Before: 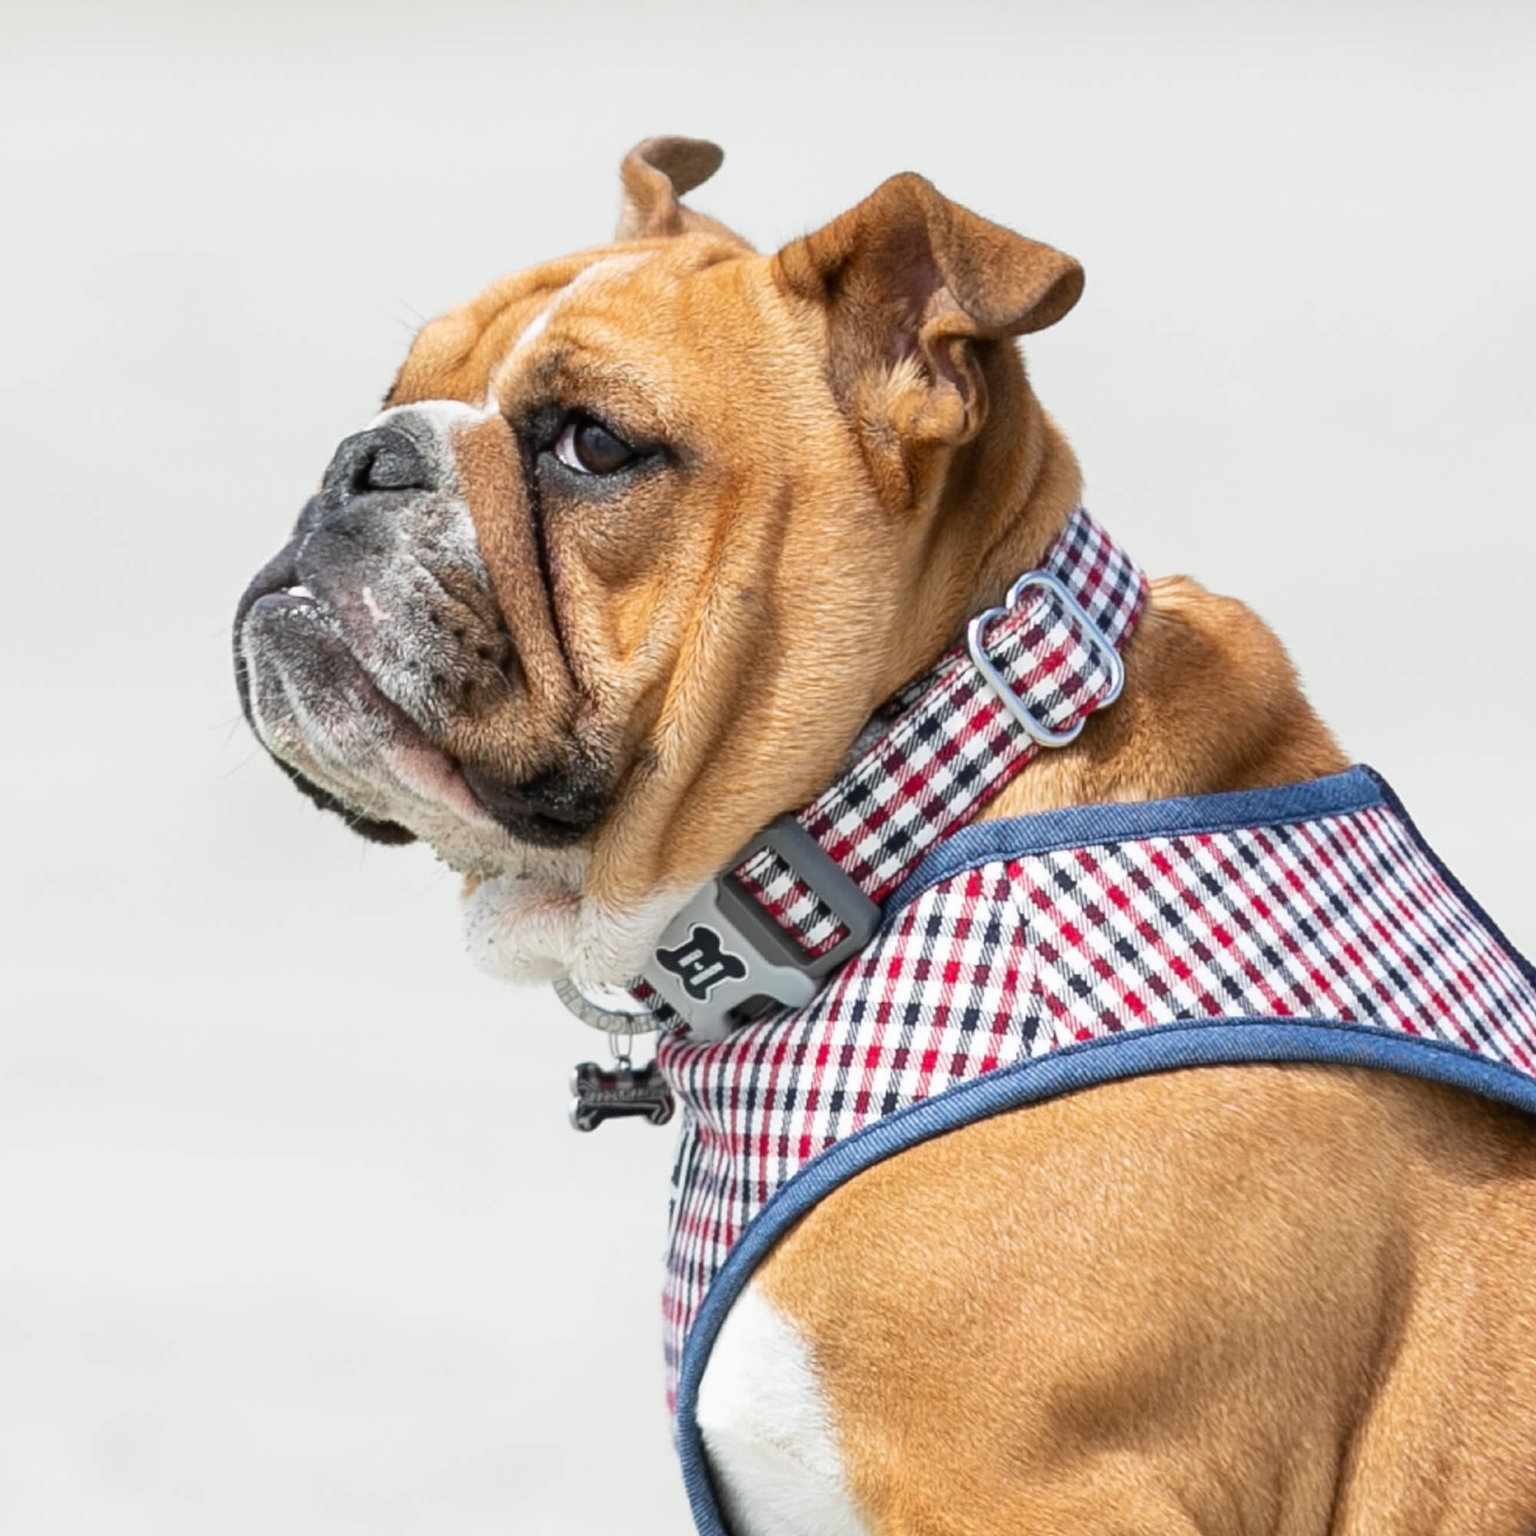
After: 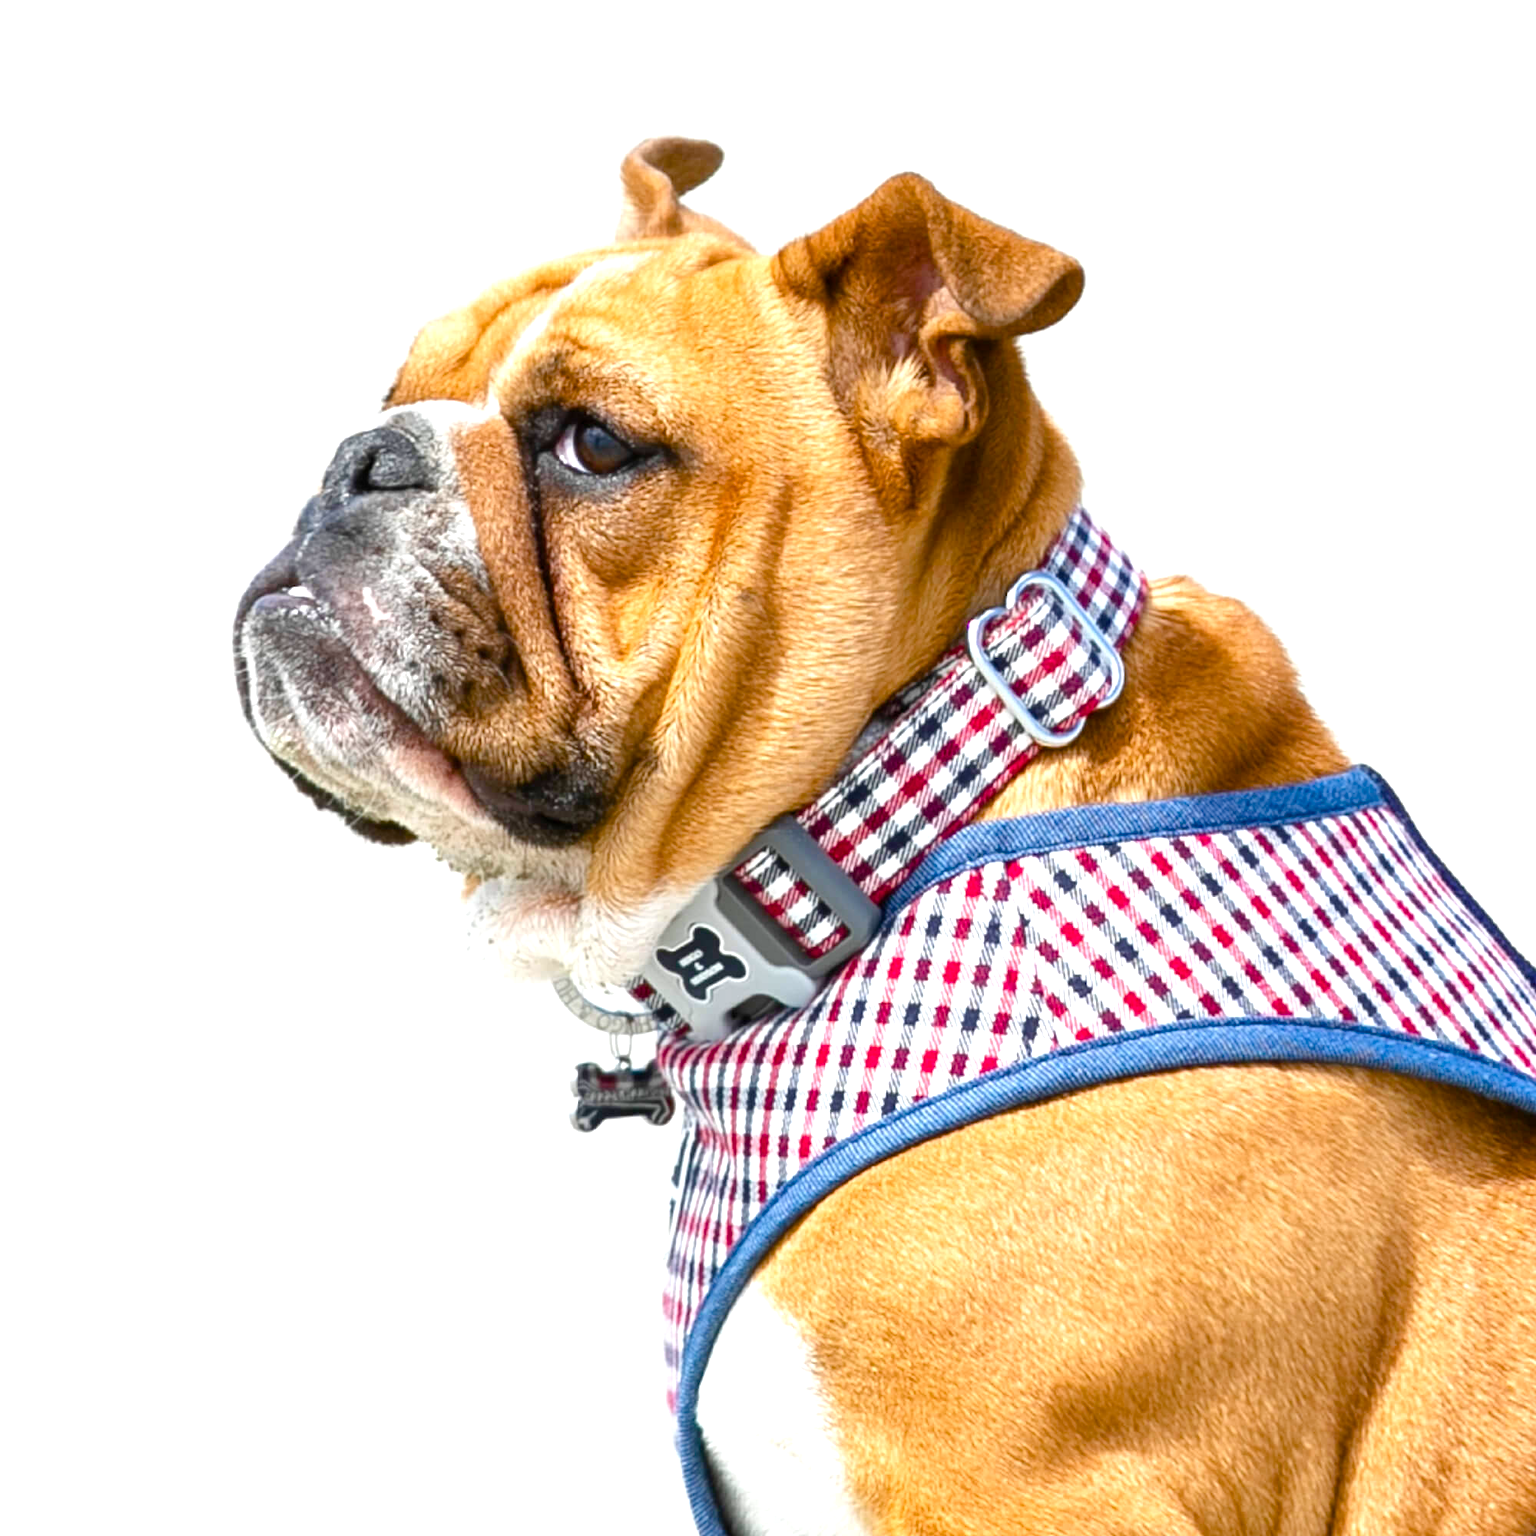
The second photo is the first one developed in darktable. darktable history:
color balance rgb: linear chroma grading › shadows -2.2%, linear chroma grading › highlights -15%, linear chroma grading › global chroma -10%, linear chroma grading › mid-tones -10%, perceptual saturation grading › global saturation 45%, perceptual saturation grading › highlights -50%, perceptual saturation grading › shadows 30%, perceptual brilliance grading › global brilliance 18%, global vibrance 45%
